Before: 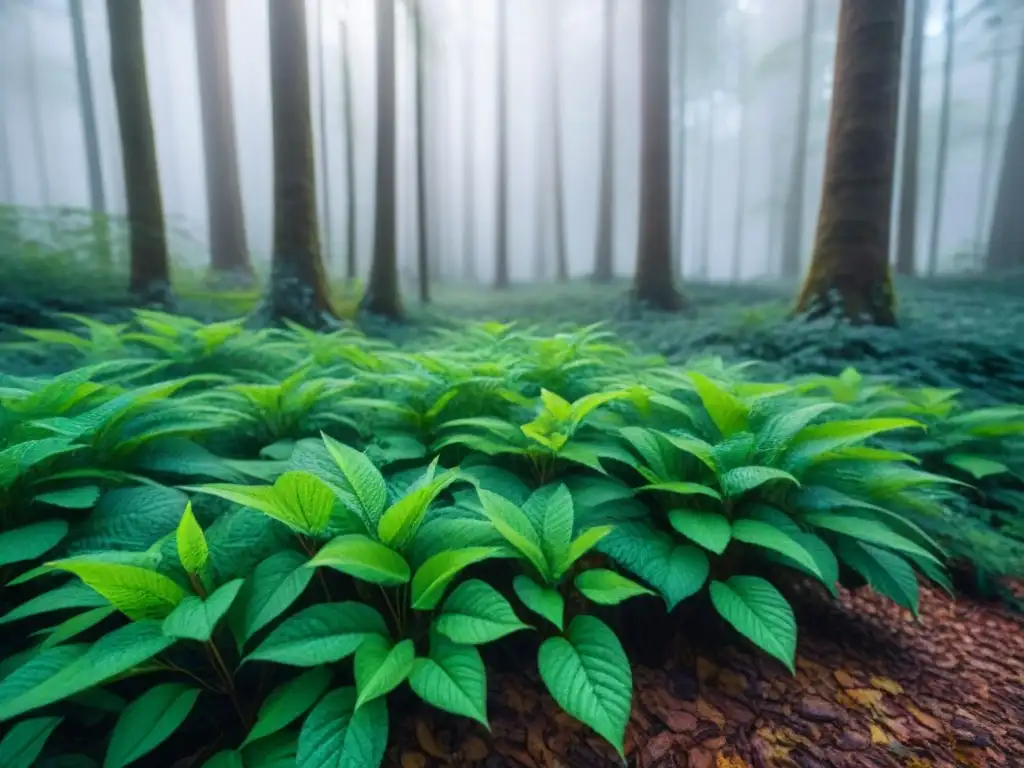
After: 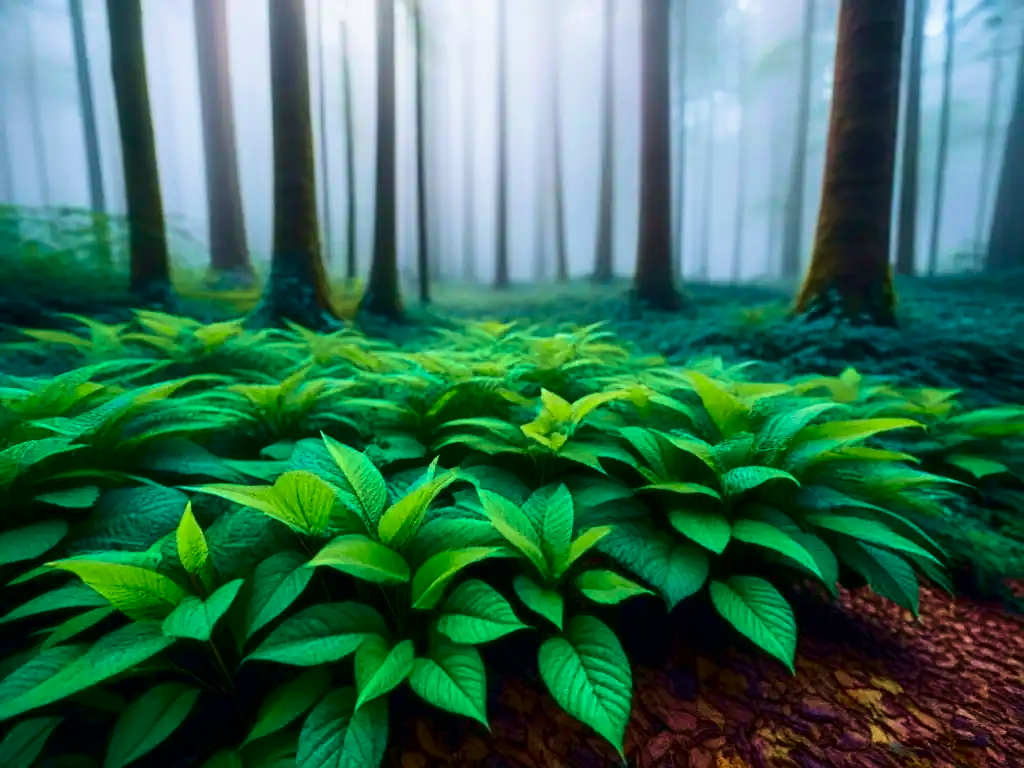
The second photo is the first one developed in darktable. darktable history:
contrast brightness saturation: contrast 0.203, brightness -0.105, saturation 0.097
sharpen: amount 0.204
velvia: strength 74.62%
exposure: black level correction 0.002, exposure -0.102 EV, compensate exposure bias true, compensate highlight preservation false
